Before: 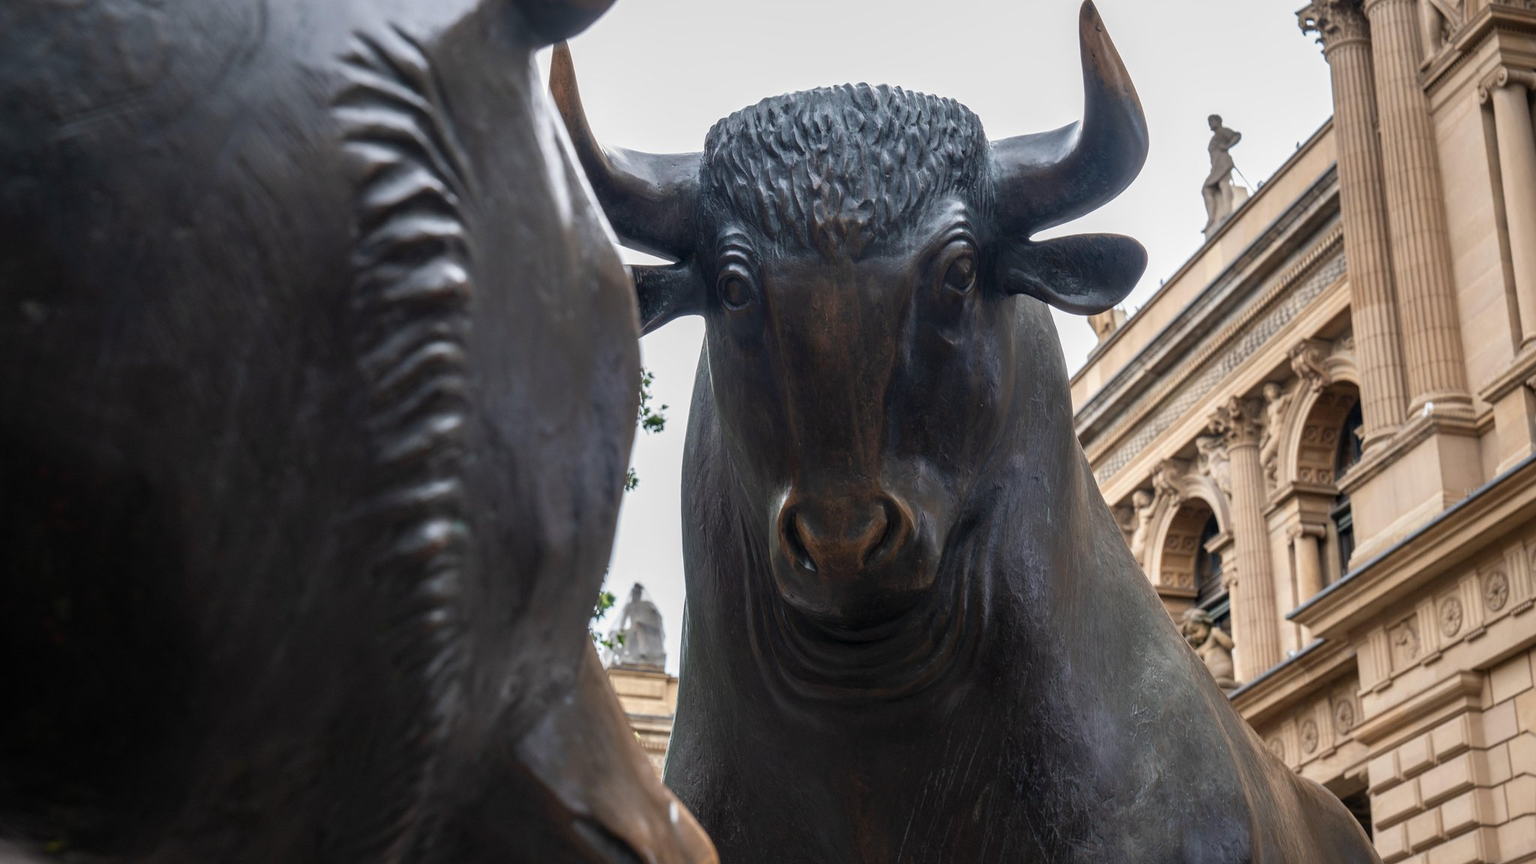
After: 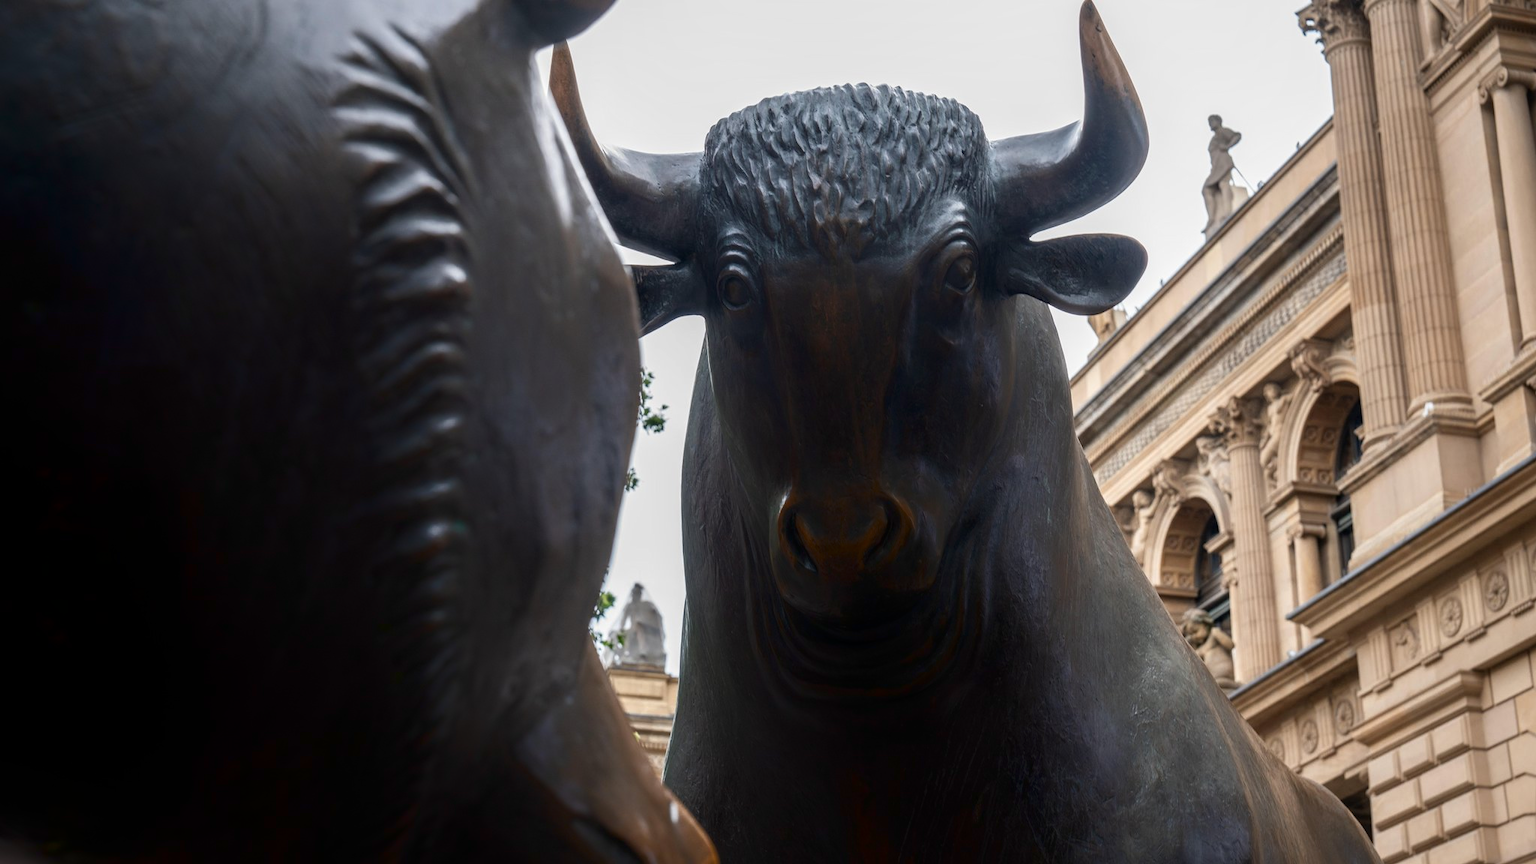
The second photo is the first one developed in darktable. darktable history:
shadows and highlights: shadows -69.47, highlights 33.87, soften with gaussian
